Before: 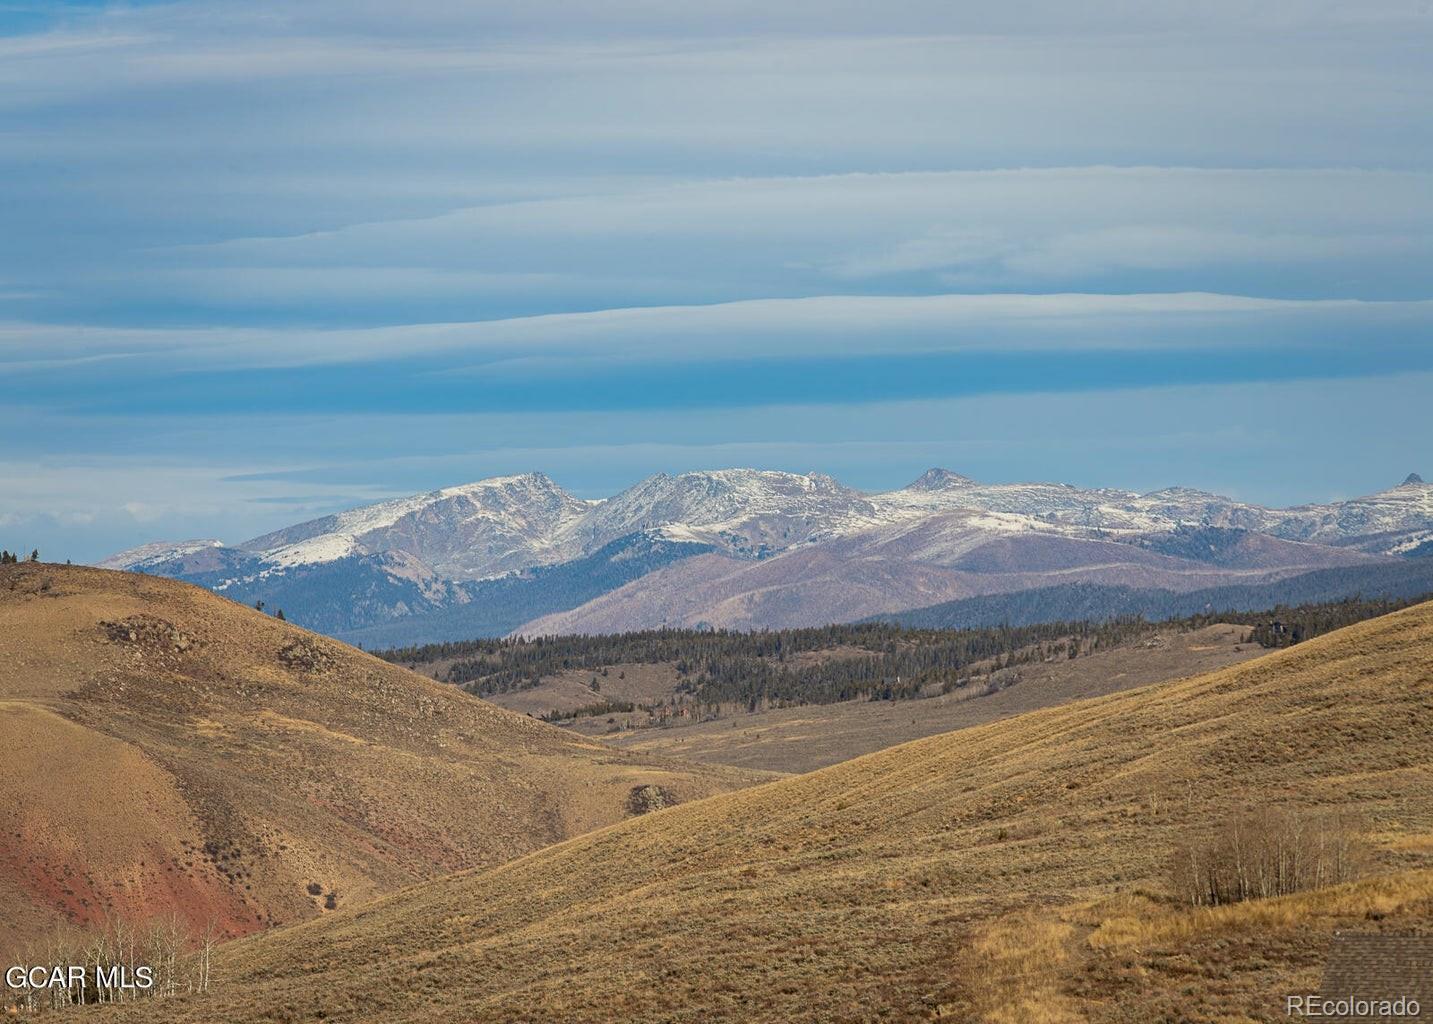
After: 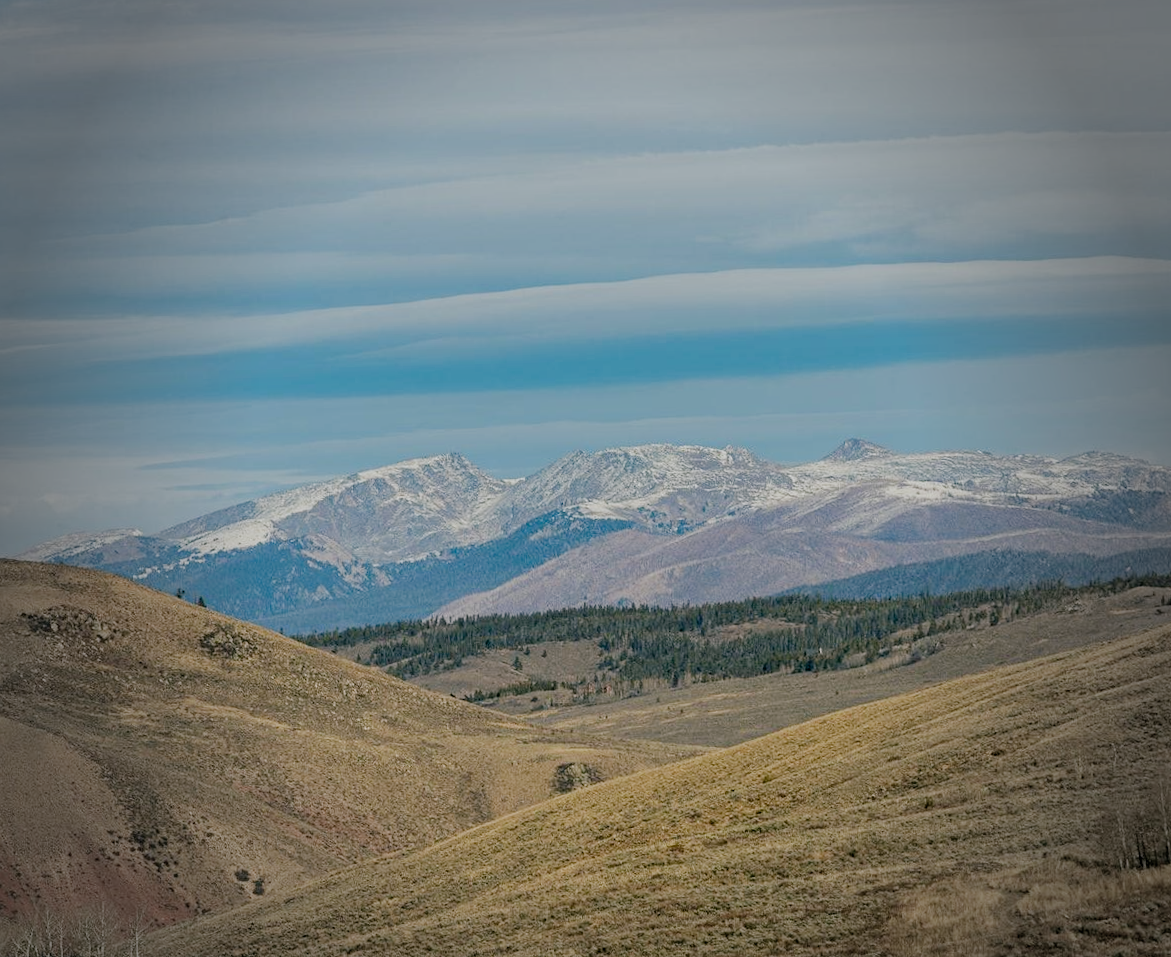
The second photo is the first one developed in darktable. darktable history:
vignetting: fall-off start 65.37%, width/height ratio 0.88
crop and rotate: angle 1.47°, left 4.195%, top 0.688%, right 11.145%, bottom 2.482%
shadows and highlights: radius 264.58, soften with gaussian
filmic rgb: black relative exposure -7.65 EV, white relative exposure 4.56 EV, threshold 5.97 EV, hardness 3.61, preserve chrominance no, color science v3 (2019), use custom middle-gray values true, enable highlight reconstruction true
color balance rgb: shadows lift › chroma 2.7%, shadows lift › hue 191.25°, power › hue 325.27°, global offset › luminance -0.339%, global offset › chroma 0.111%, global offset › hue 165.08°, perceptual saturation grading › global saturation -2.363%, perceptual saturation grading › highlights -6.908%, perceptual saturation grading › mid-tones 7.632%, perceptual saturation grading › shadows 5.1%
exposure: compensate highlight preservation false
